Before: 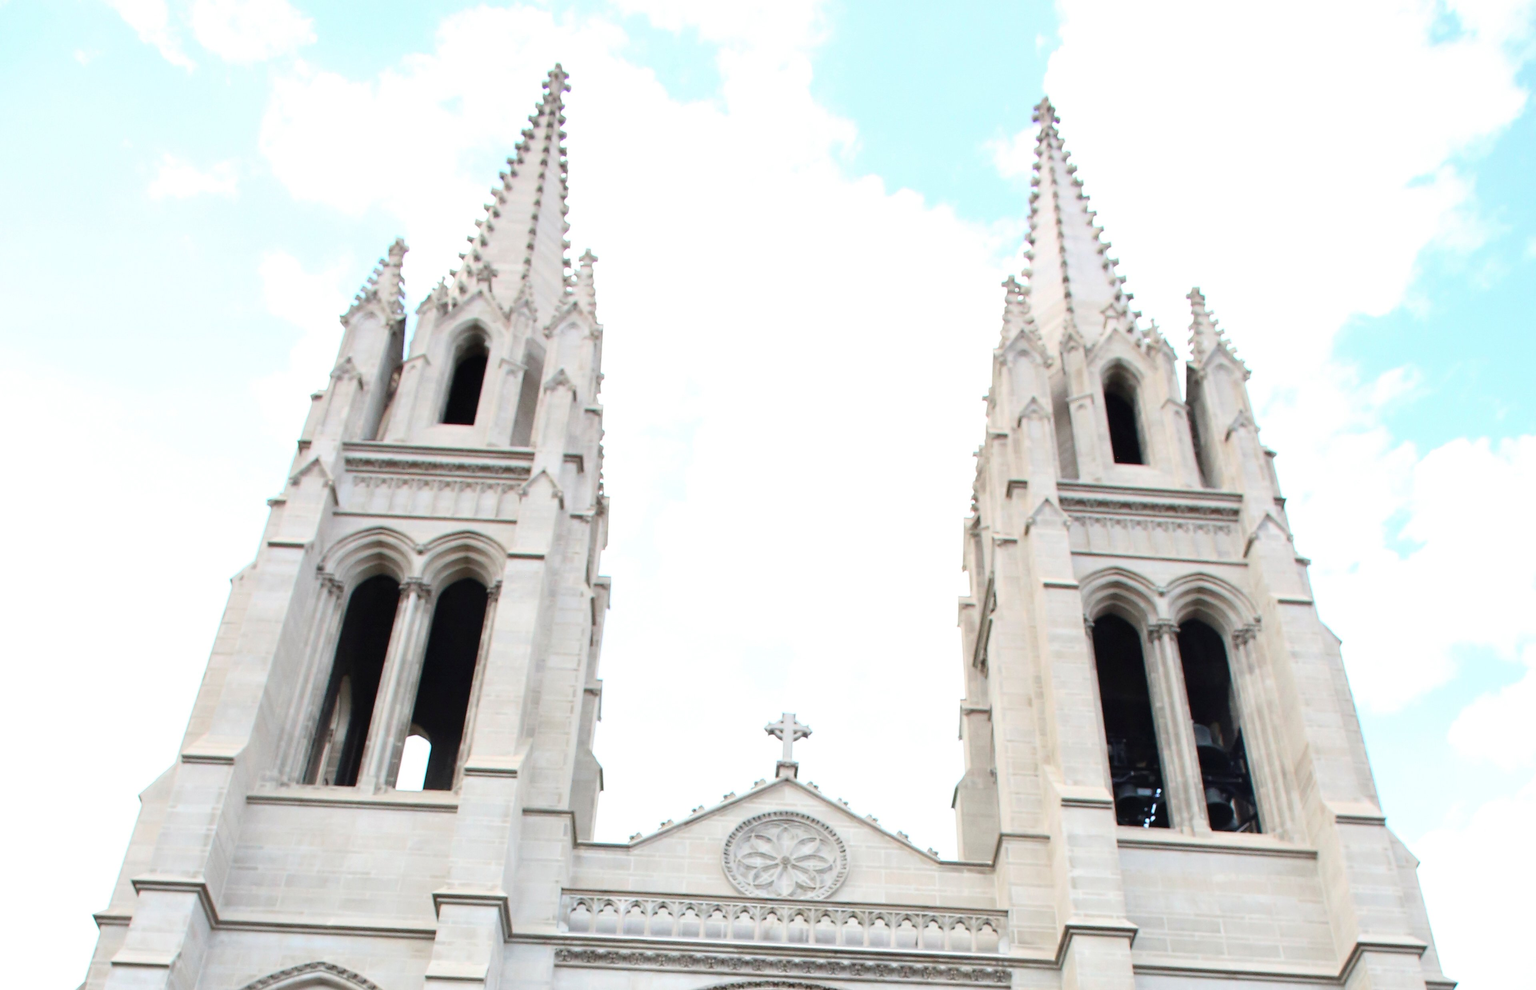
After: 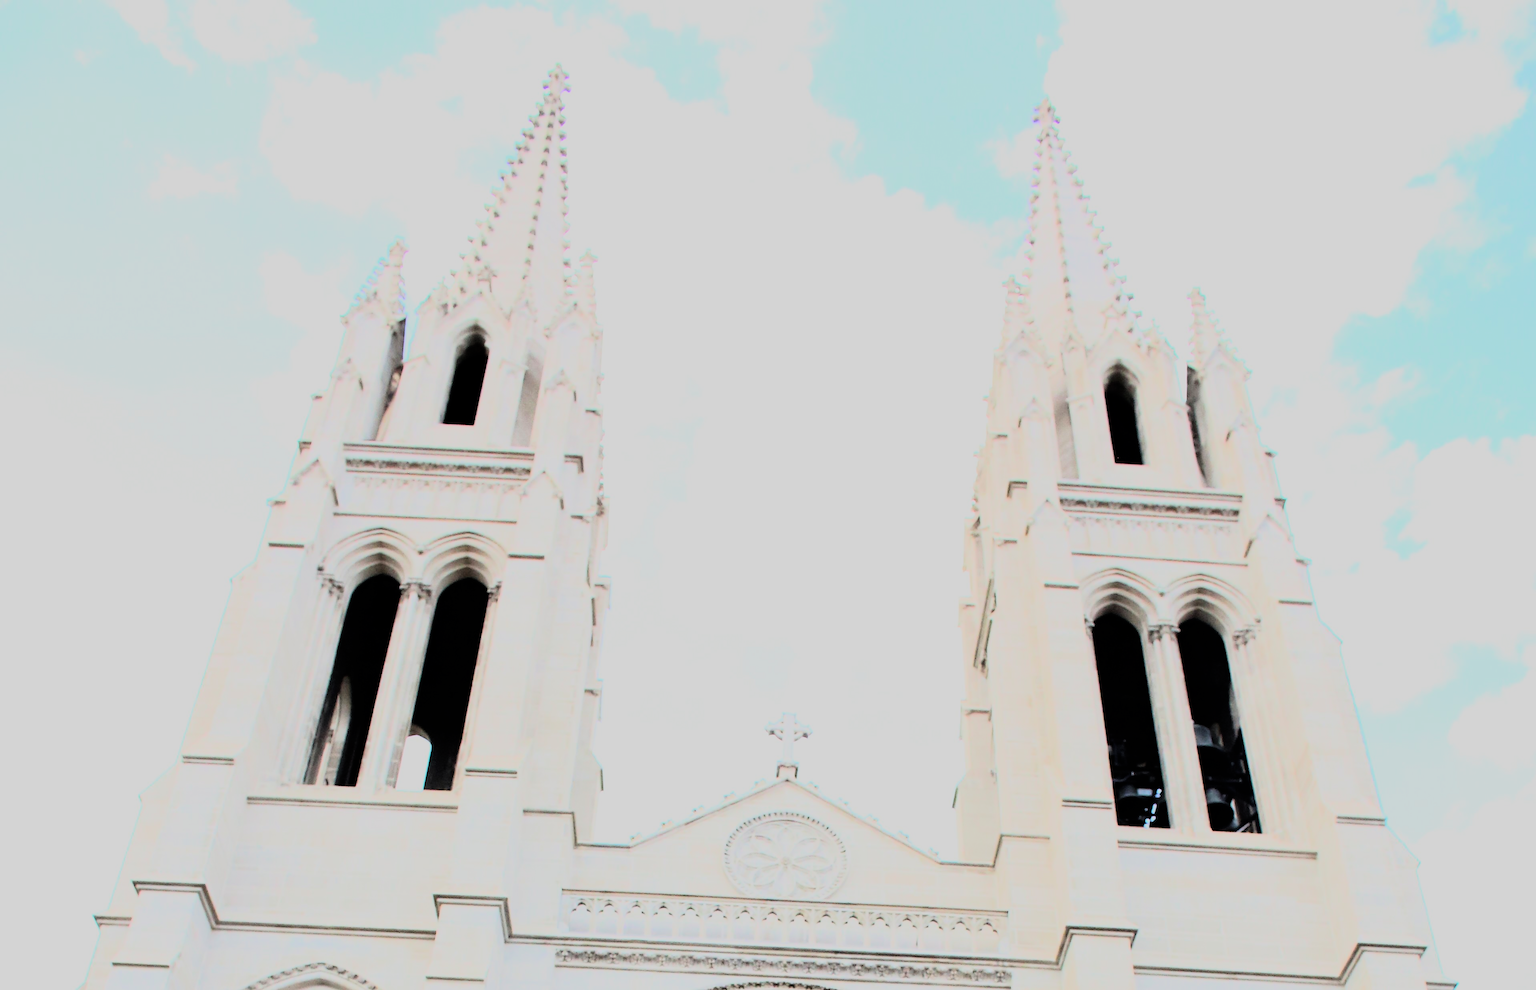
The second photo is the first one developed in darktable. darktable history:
filmic rgb: middle gray luminance 18.42%, black relative exposure -10.5 EV, white relative exposure 3.4 EV, threshold 6 EV, target black luminance 0%, hardness 6.03, latitude 99%, contrast 0.847, shadows ↔ highlights balance 0.505%, add noise in highlights 0, preserve chrominance max RGB, color science v3 (2019), use custom middle-gray values true, iterations of high-quality reconstruction 0, contrast in highlights soft, enable highlight reconstruction true
rgb curve: curves: ch0 [(0, 0) (0.21, 0.15) (0.24, 0.21) (0.5, 0.75) (0.75, 0.96) (0.89, 0.99) (1, 1)]; ch1 [(0, 0.02) (0.21, 0.13) (0.25, 0.2) (0.5, 0.67) (0.75, 0.9) (0.89, 0.97) (1, 1)]; ch2 [(0, 0.02) (0.21, 0.13) (0.25, 0.2) (0.5, 0.67) (0.75, 0.9) (0.89, 0.97) (1, 1)], compensate middle gray true
